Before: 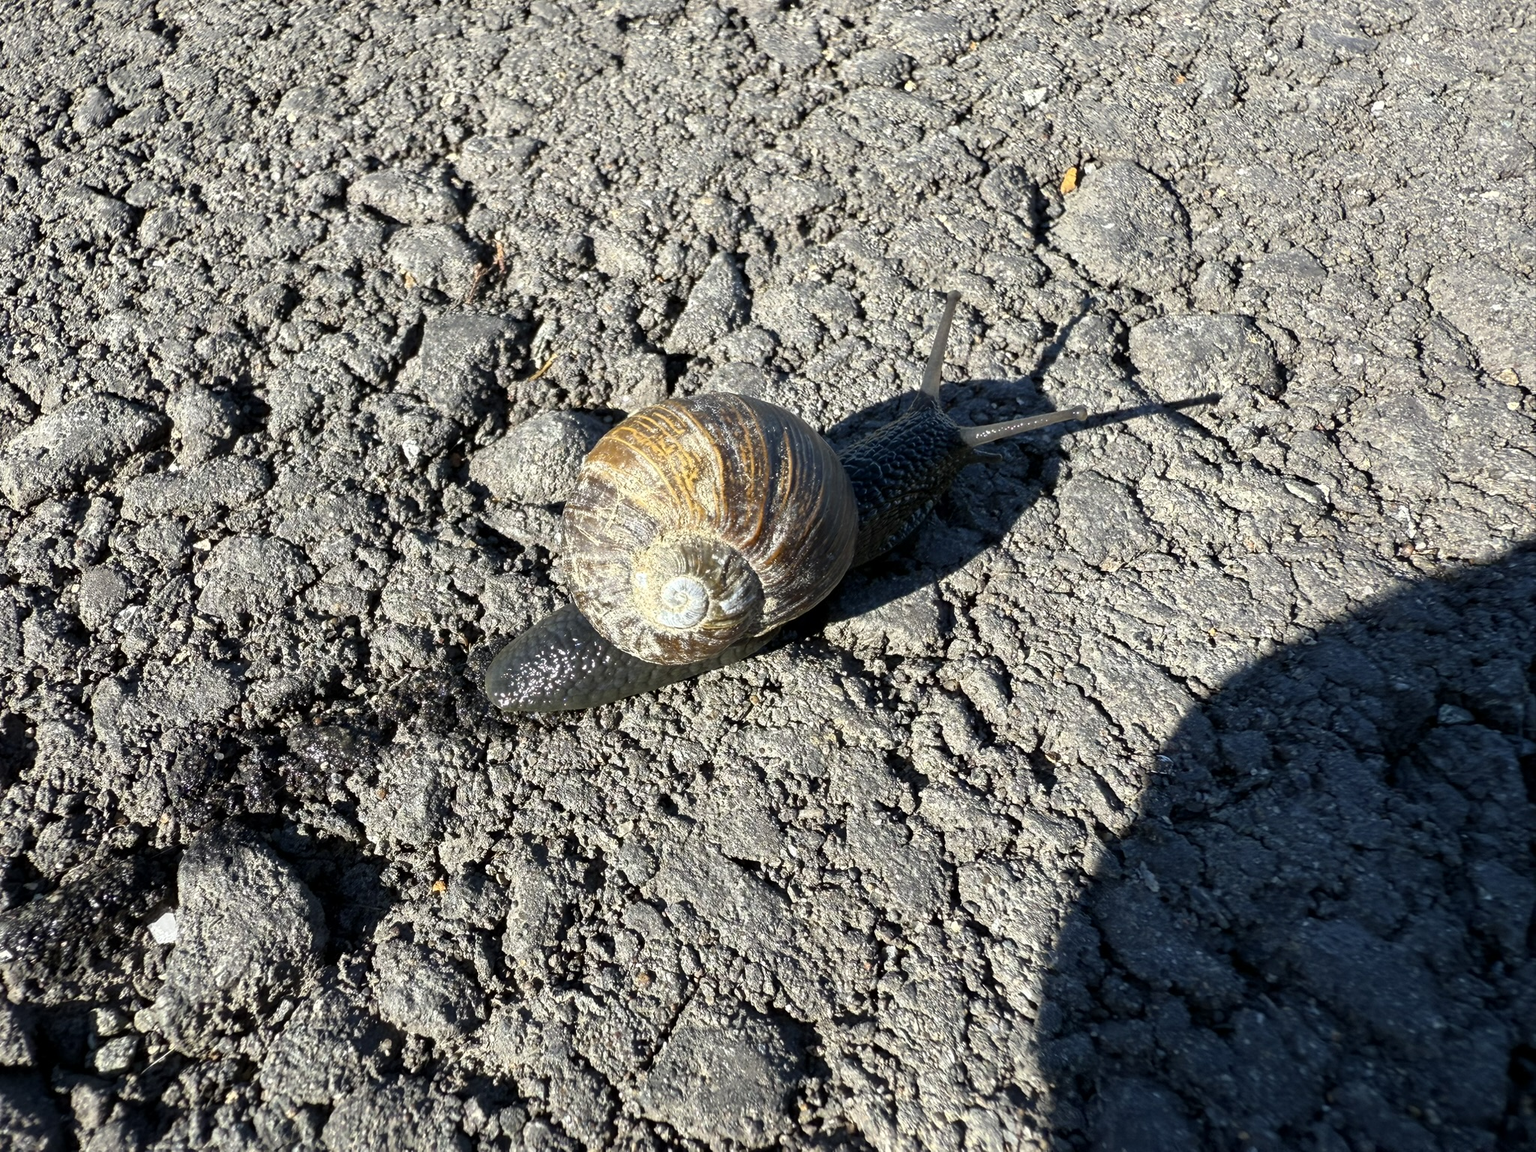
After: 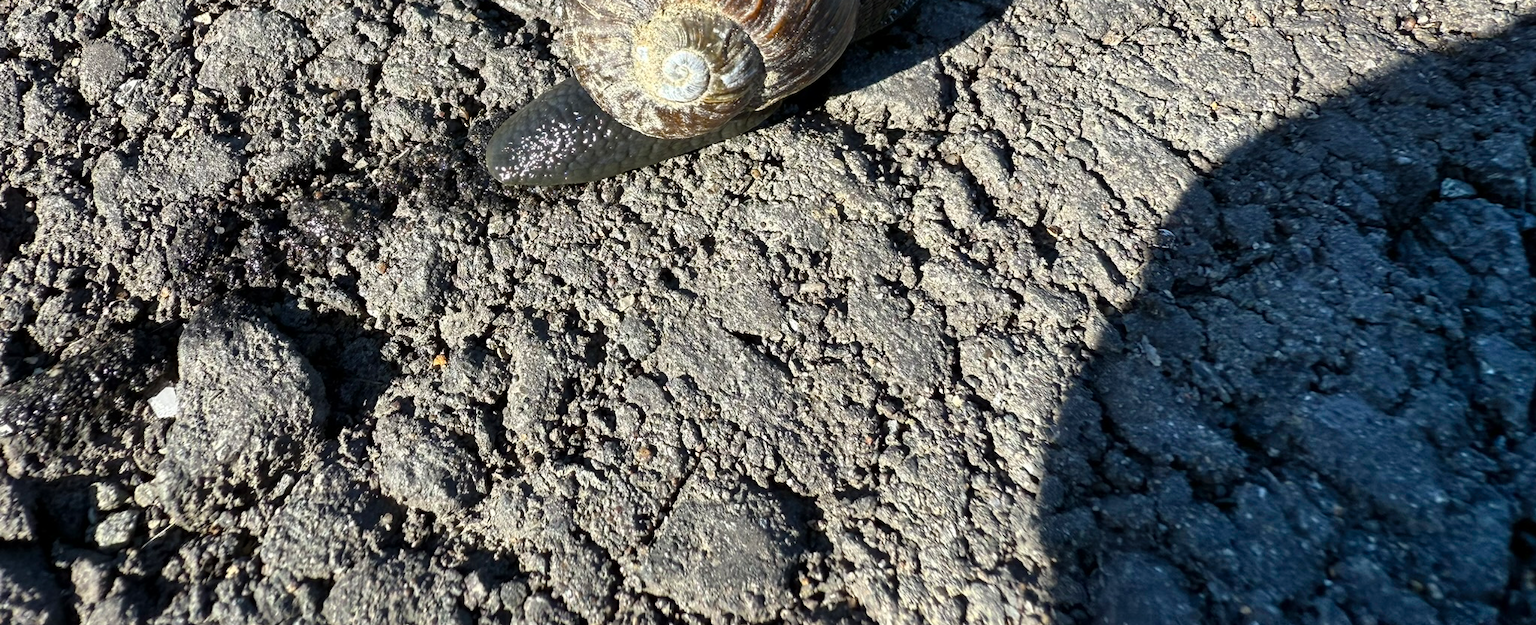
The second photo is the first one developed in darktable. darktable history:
crop and rotate: top 45.745%, right 0.116%
shadows and highlights: highlights color adjustment 0.489%, soften with gaussian
